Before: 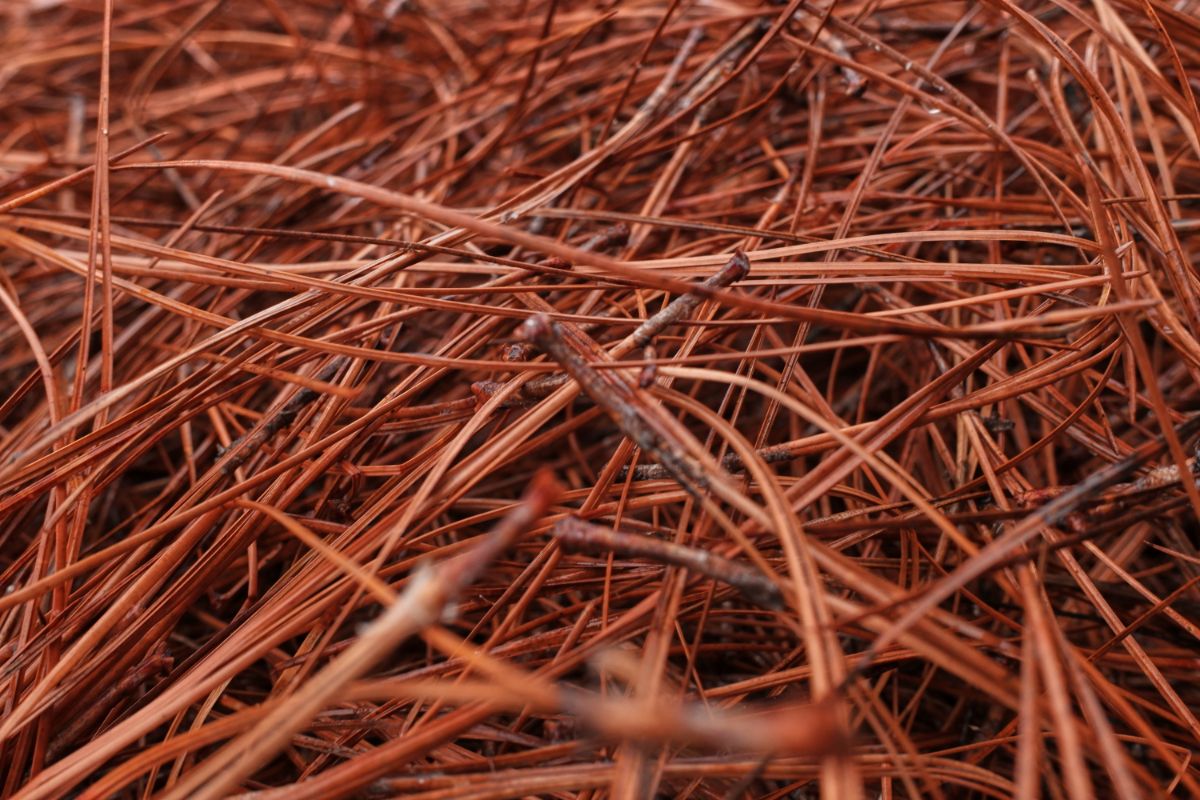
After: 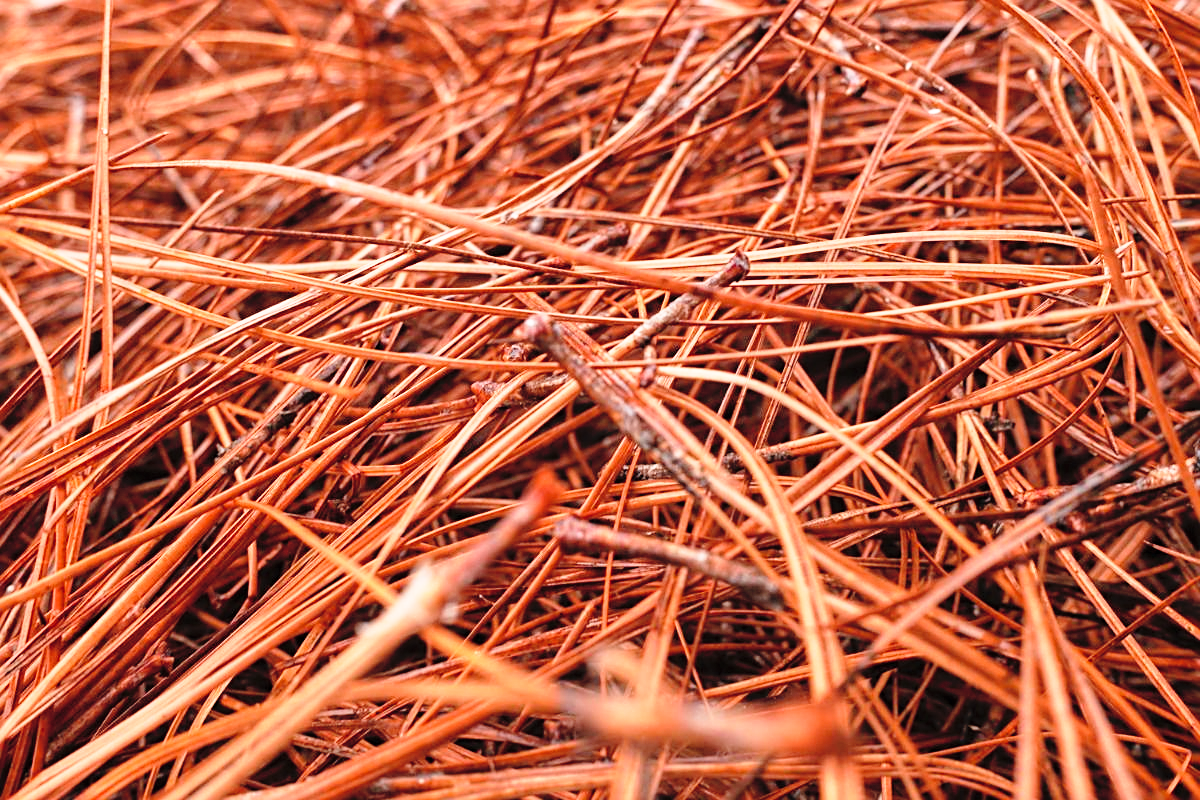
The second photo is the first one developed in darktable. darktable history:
sharpen: on, module defaults
contrast brightness saturation: brightness 0.14
base curve: curves: ch0 [(0, 0) (0.012, 0.01) (0.073, 0.168) (0.31, 0.711) (0.645, 0.957) (1, 1)], preserve colors none
